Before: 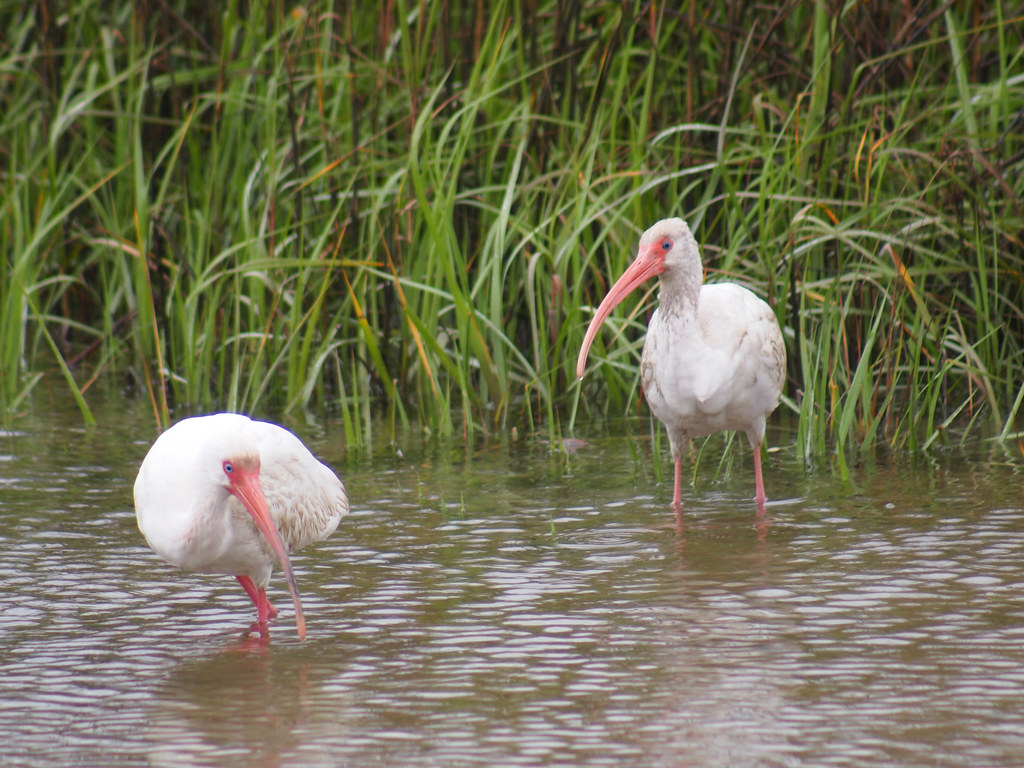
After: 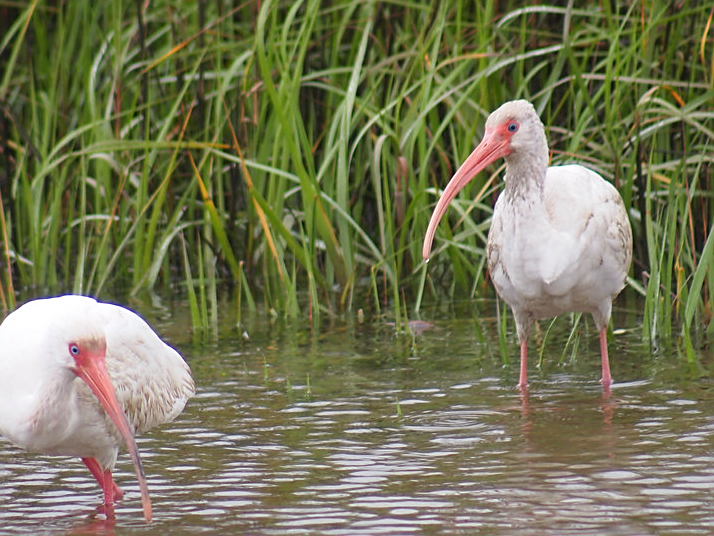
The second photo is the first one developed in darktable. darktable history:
sharpen: on, module defaults
crop: left 15.132%, top 15.368%, right 15.044%, bottom 14.808%
